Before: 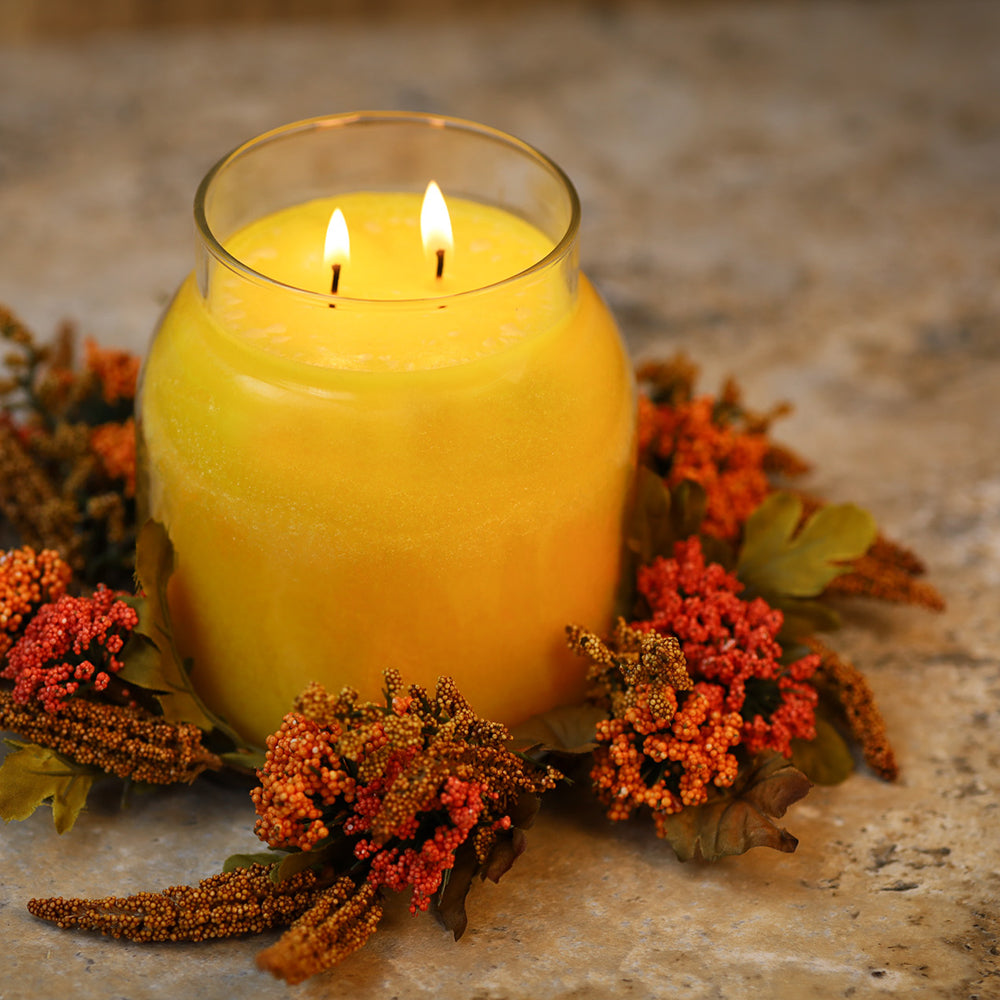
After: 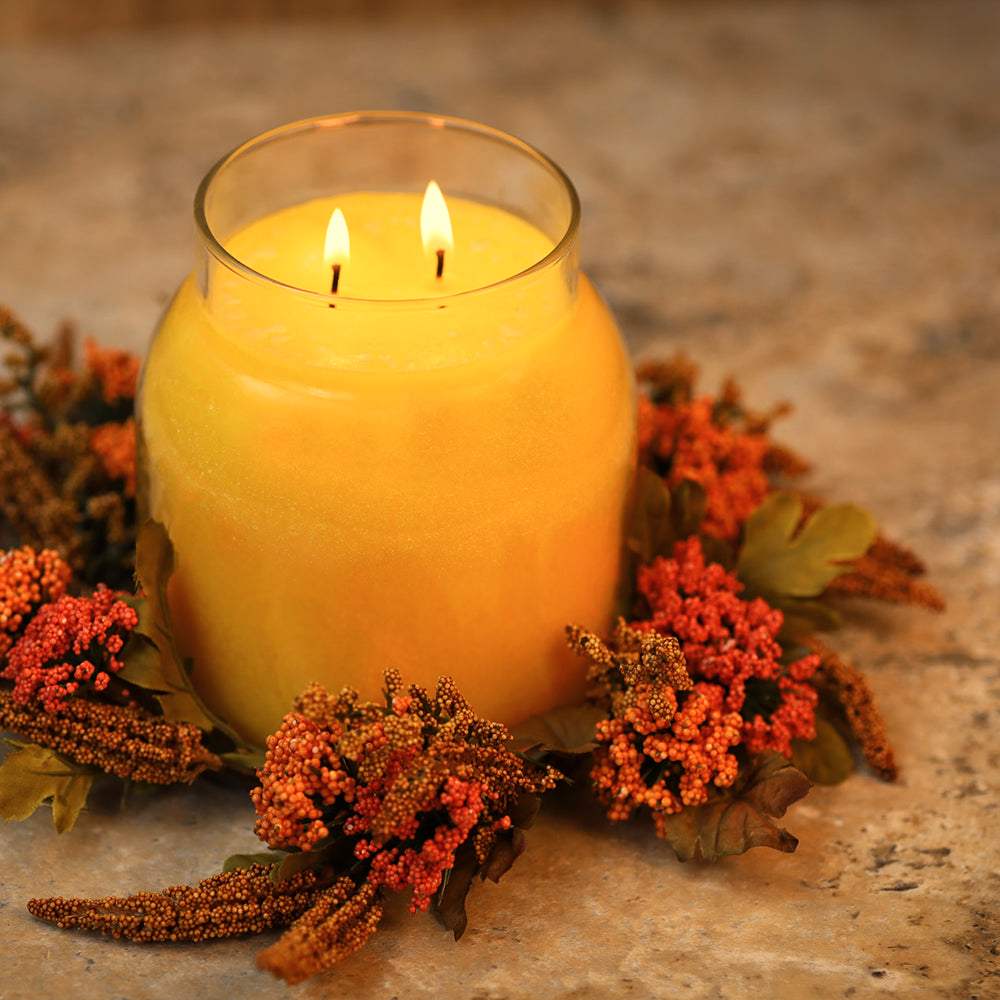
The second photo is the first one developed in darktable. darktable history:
contrast brightness saturation: contrast 0.01, saturation -0.05
white balance: red 1.123, blue 0.83
